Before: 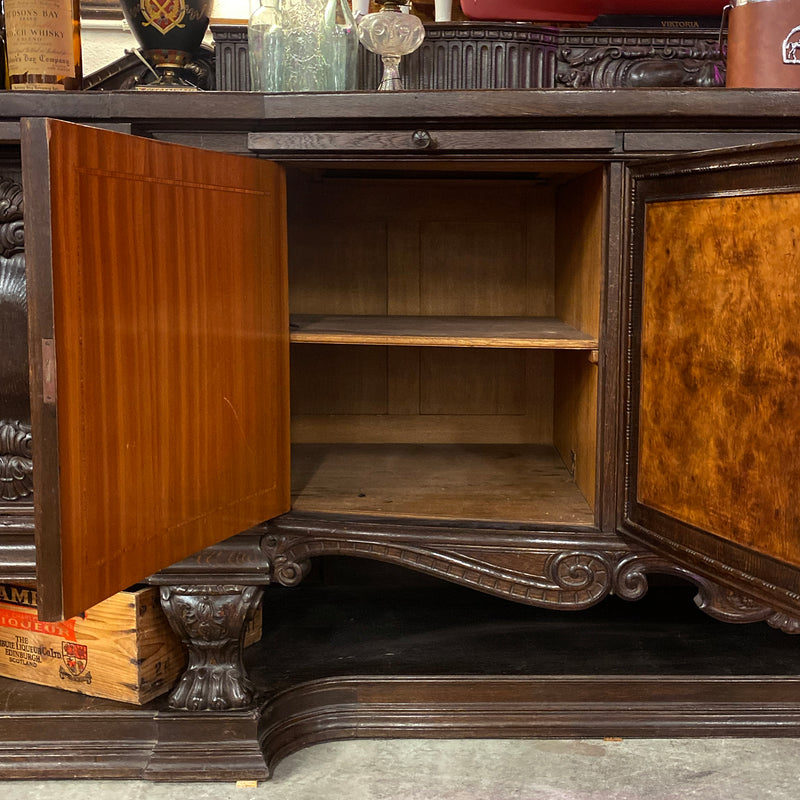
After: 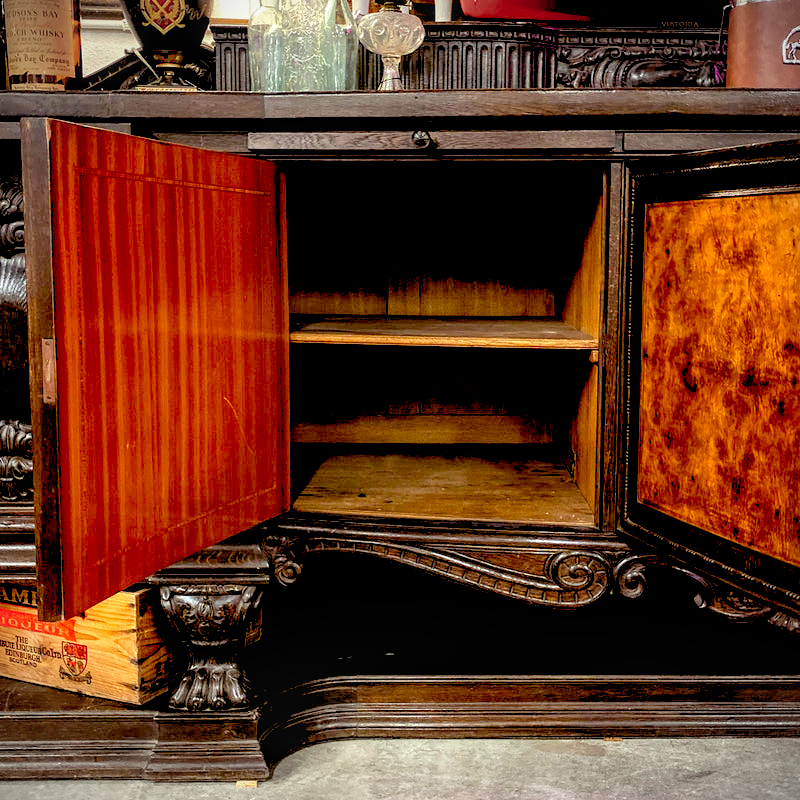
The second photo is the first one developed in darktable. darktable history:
exposure: black level correction 0.028, exposure -0.082 EV, compensate highlight preservation false
vignetting: fall-off start 97.37%, fall-off radius 78.73%, brightness -0.809, width/height ratio 1.12, unbound false
levels: black 3.91%, levels [0.044, 0.416, 0.908]
local contrast: detail 130%
